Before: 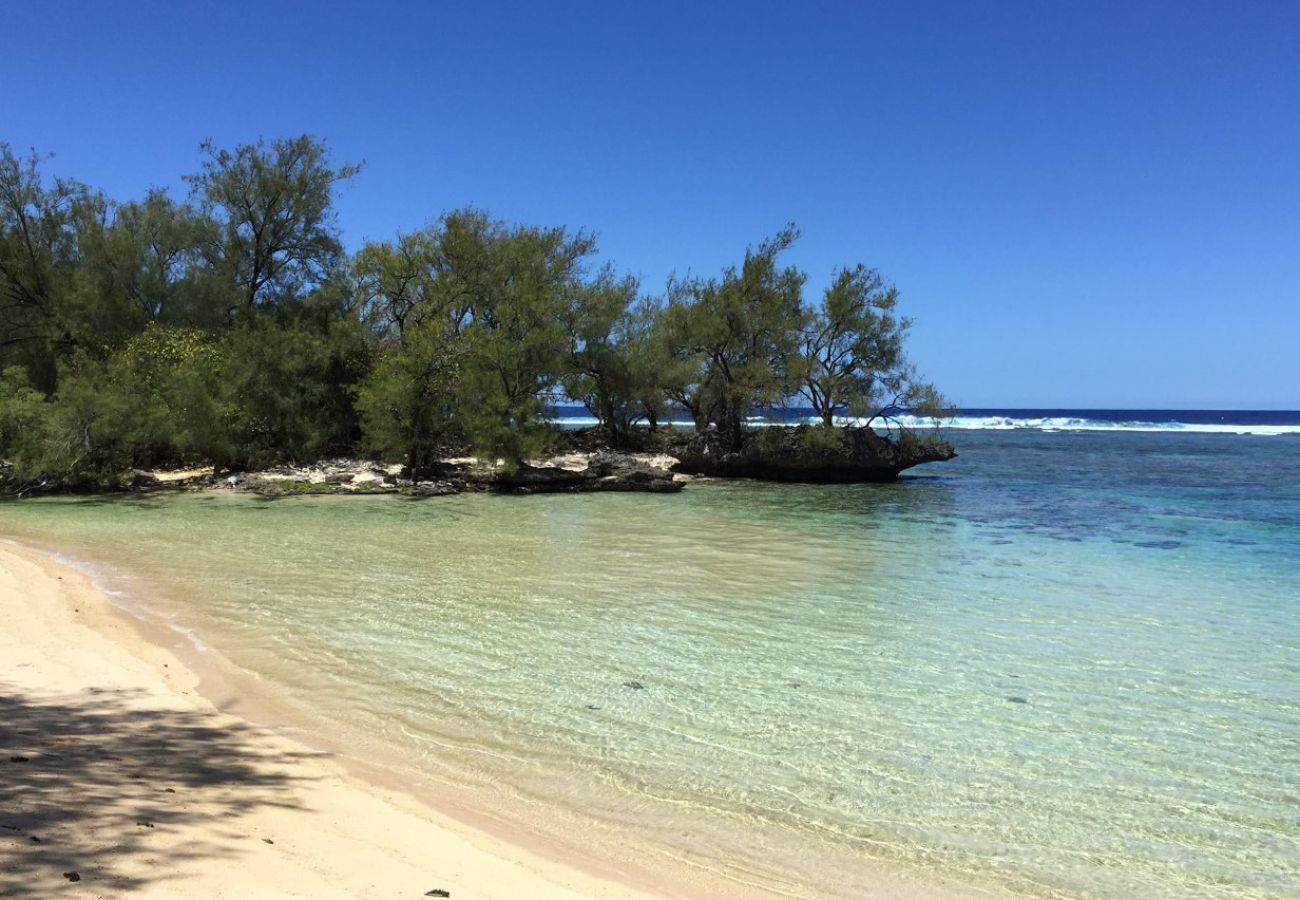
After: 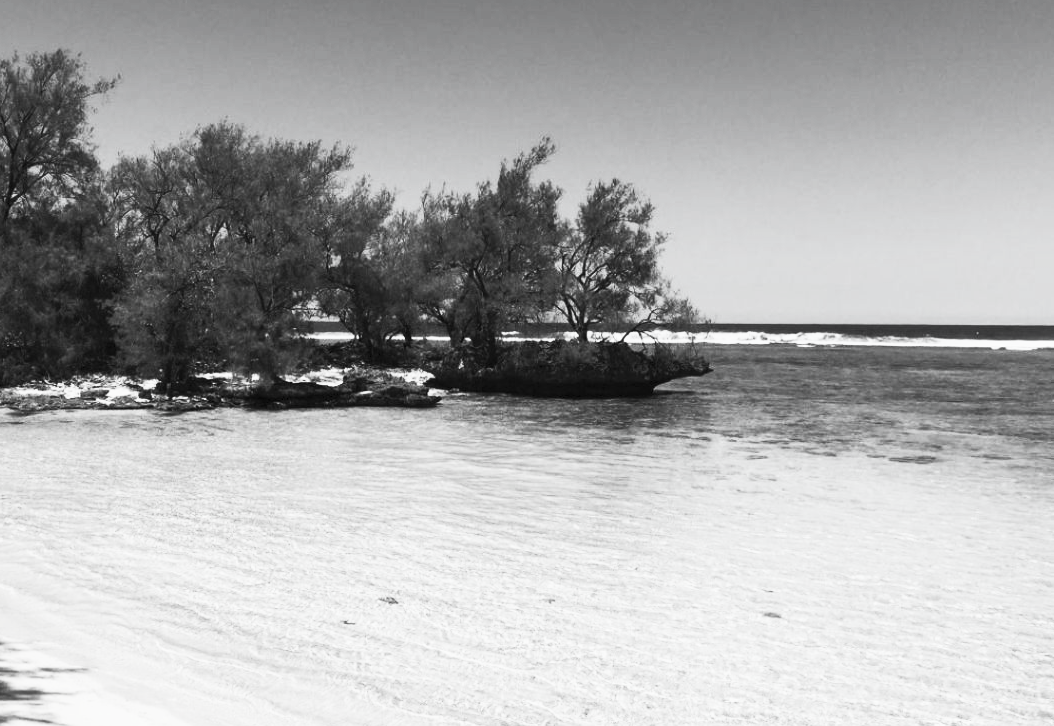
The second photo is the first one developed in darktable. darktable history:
contrast brightness saturation: contrast 0.523, brightness 0.485, saturation -0.99
crop: left 18.904%, top 9.474%, right 0%, bottom 9.783%
exposure: exposure -0.445 EV, compensate highlight preservation false
color calibration: output R [1.063, -0.012, -0.003, 0], output G [0, 1.022, 0.021, 0], output B [-0.079, 0.047, 1, 0], gray › normalize channels true, illuminant as shot in camera, x 0.385, y 0.38, temperature 3945.45 K, gamut compression 0.027
